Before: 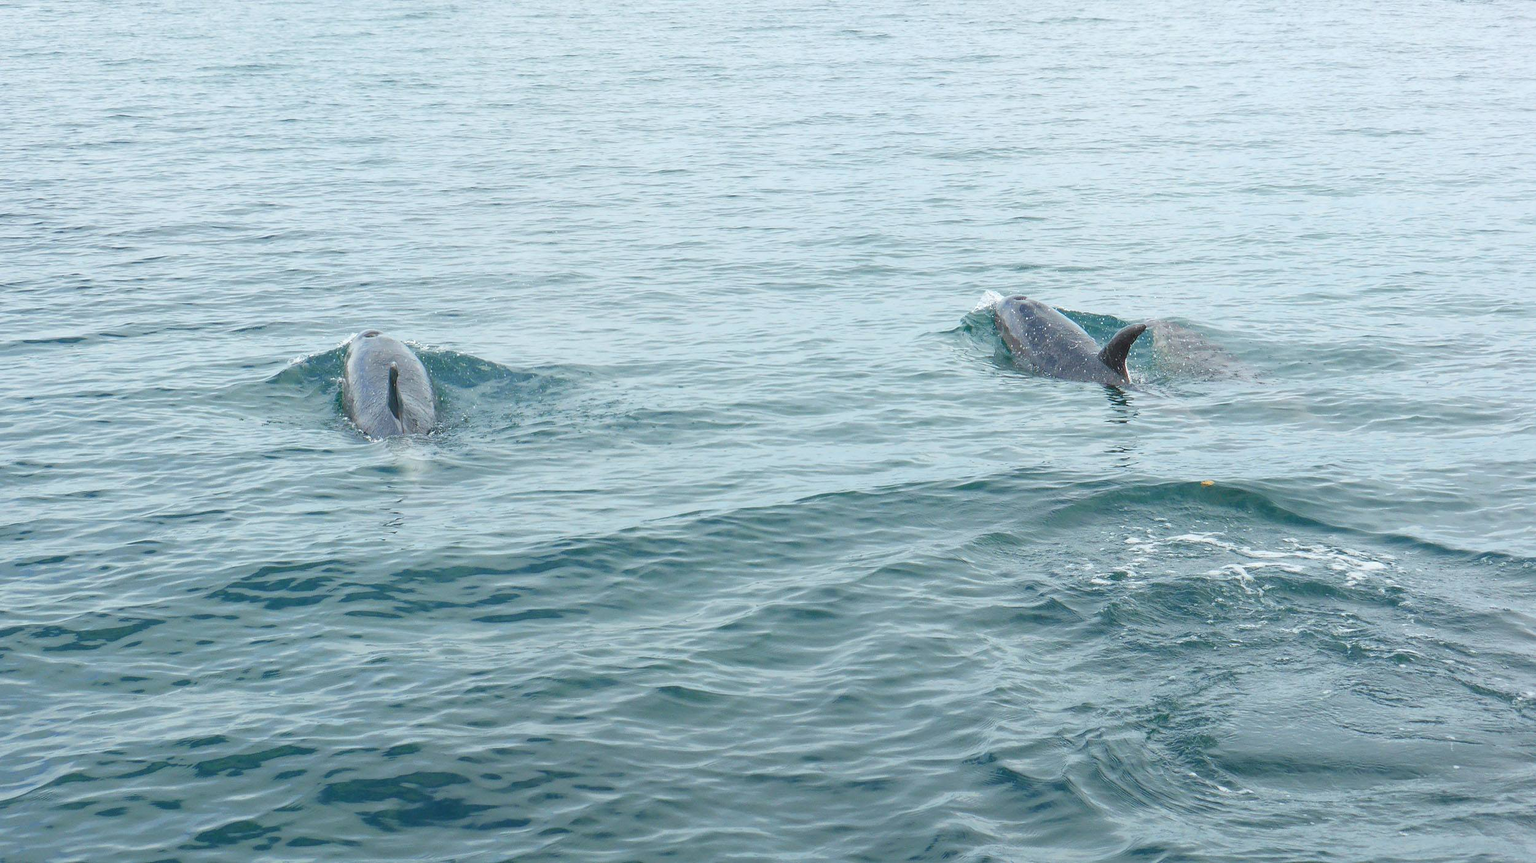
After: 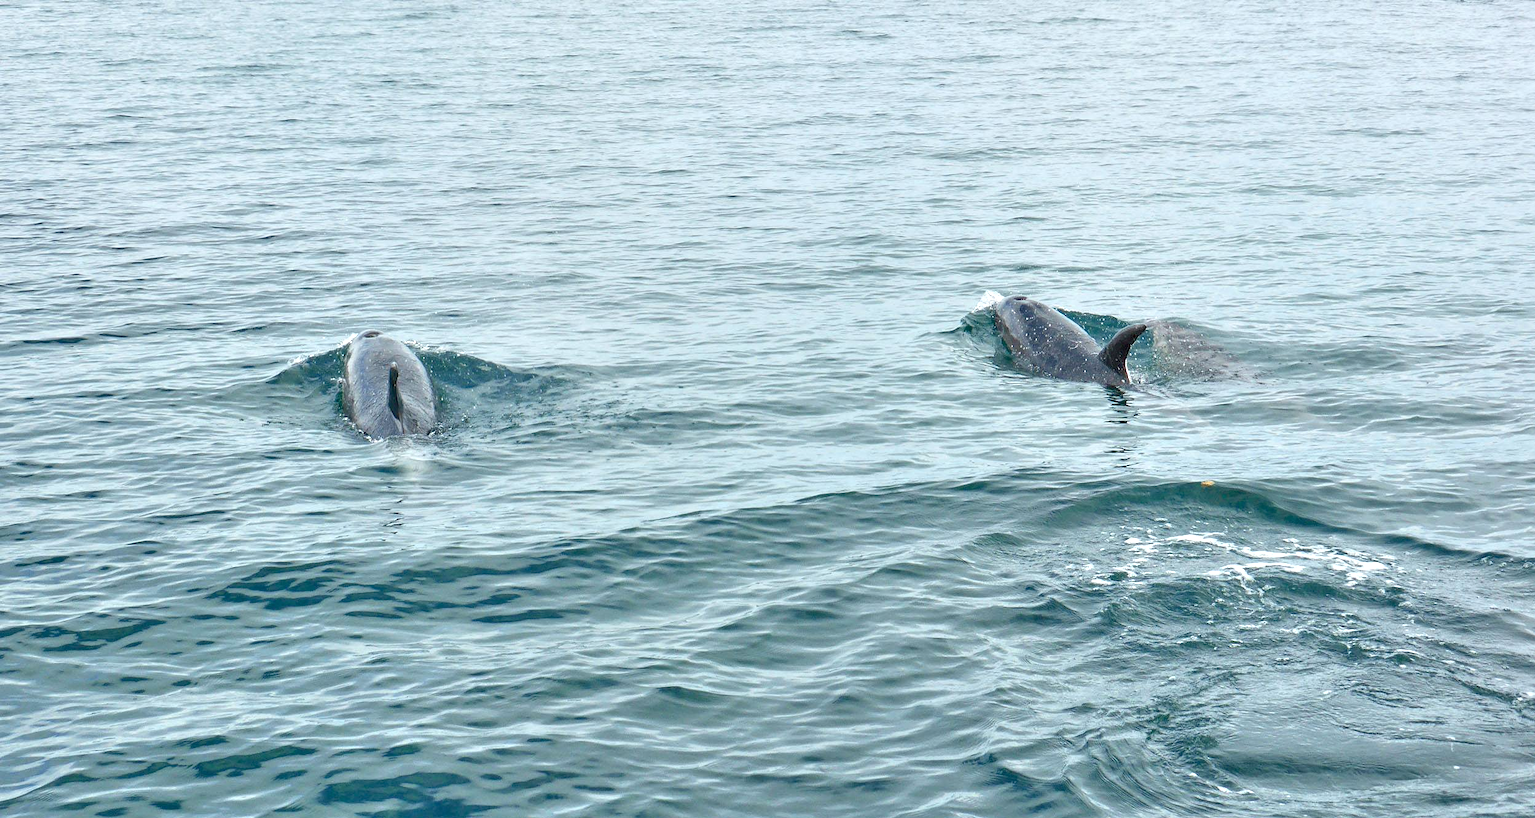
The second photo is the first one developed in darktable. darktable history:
contrast equalizer: y [[0.601, 0.6, 0.598, 0.598, 0.6, 0.601], [0.5 ×6], [0.5 ×6], [0 ×6], [0 ×6]]
tone equalizer: -7 EV 0.15 EV, -6 EV 0.6 EV, -5 EV 1.15 EV, -4 EV 1.33 EV, -3 EV 1.15 EV, -2 EV 0.6 EV, -1 EV 0.15 EV, mask exposure compensation -0.5 EV
crop and rotate: top 0%, bottom 5.097%
